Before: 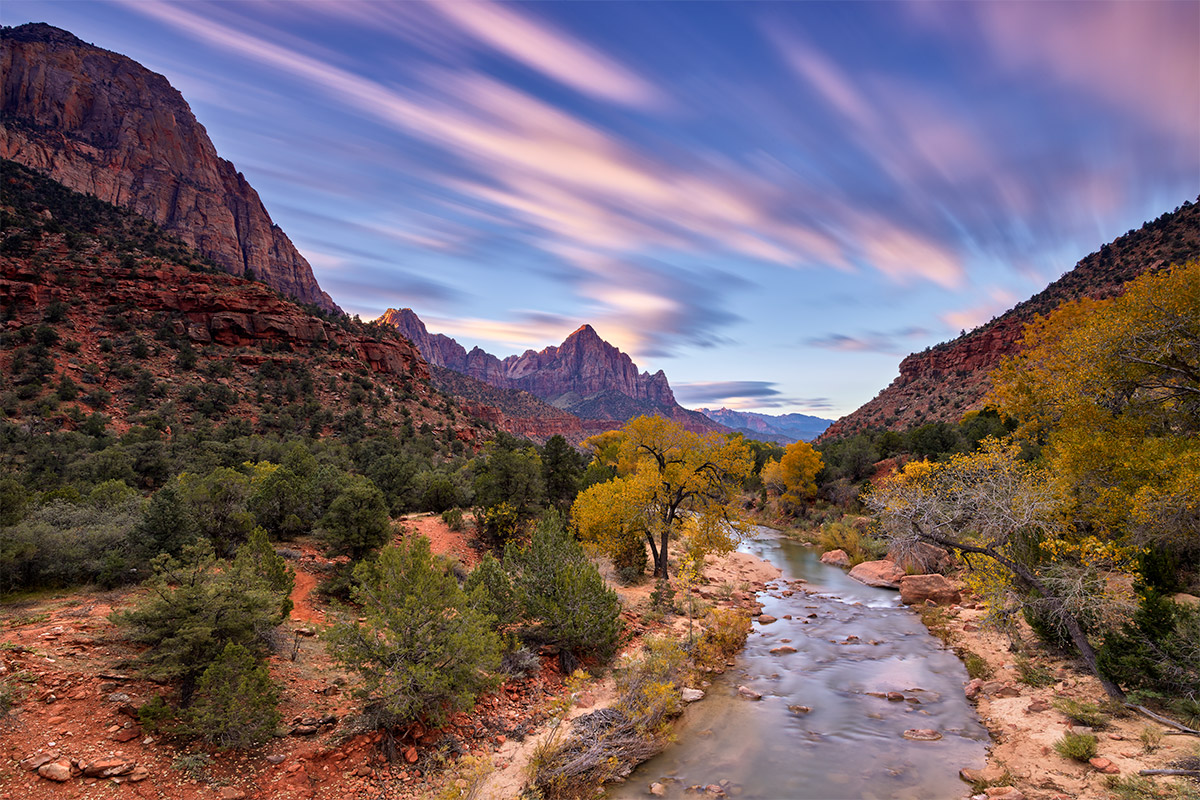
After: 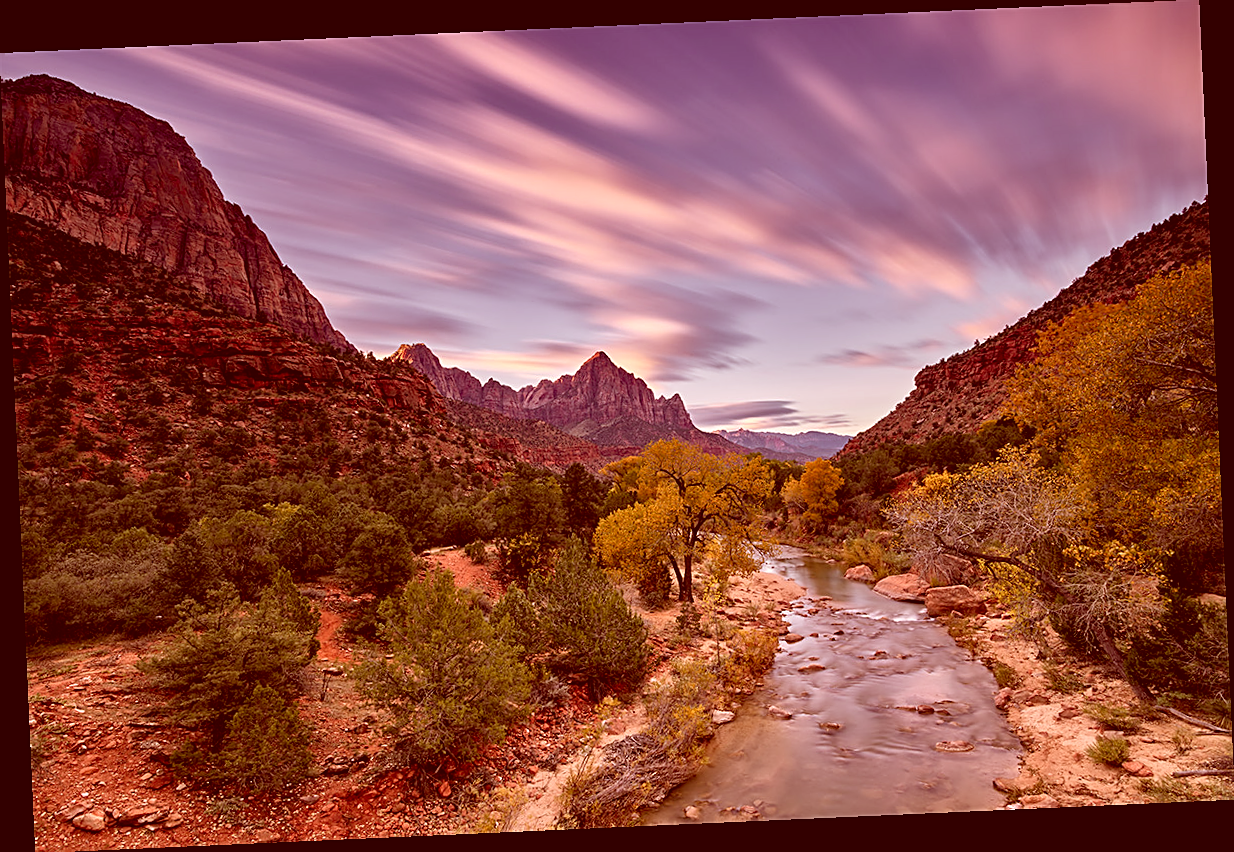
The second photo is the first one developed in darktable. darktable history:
rotate and perspective: rotation -2.56°, automatic cropping off
sharpen: on, module defaults
color correction: highlights a* 9.03, highlights b* 8.71, shadows a* 40, shadows b* 40, saturation 0.8
